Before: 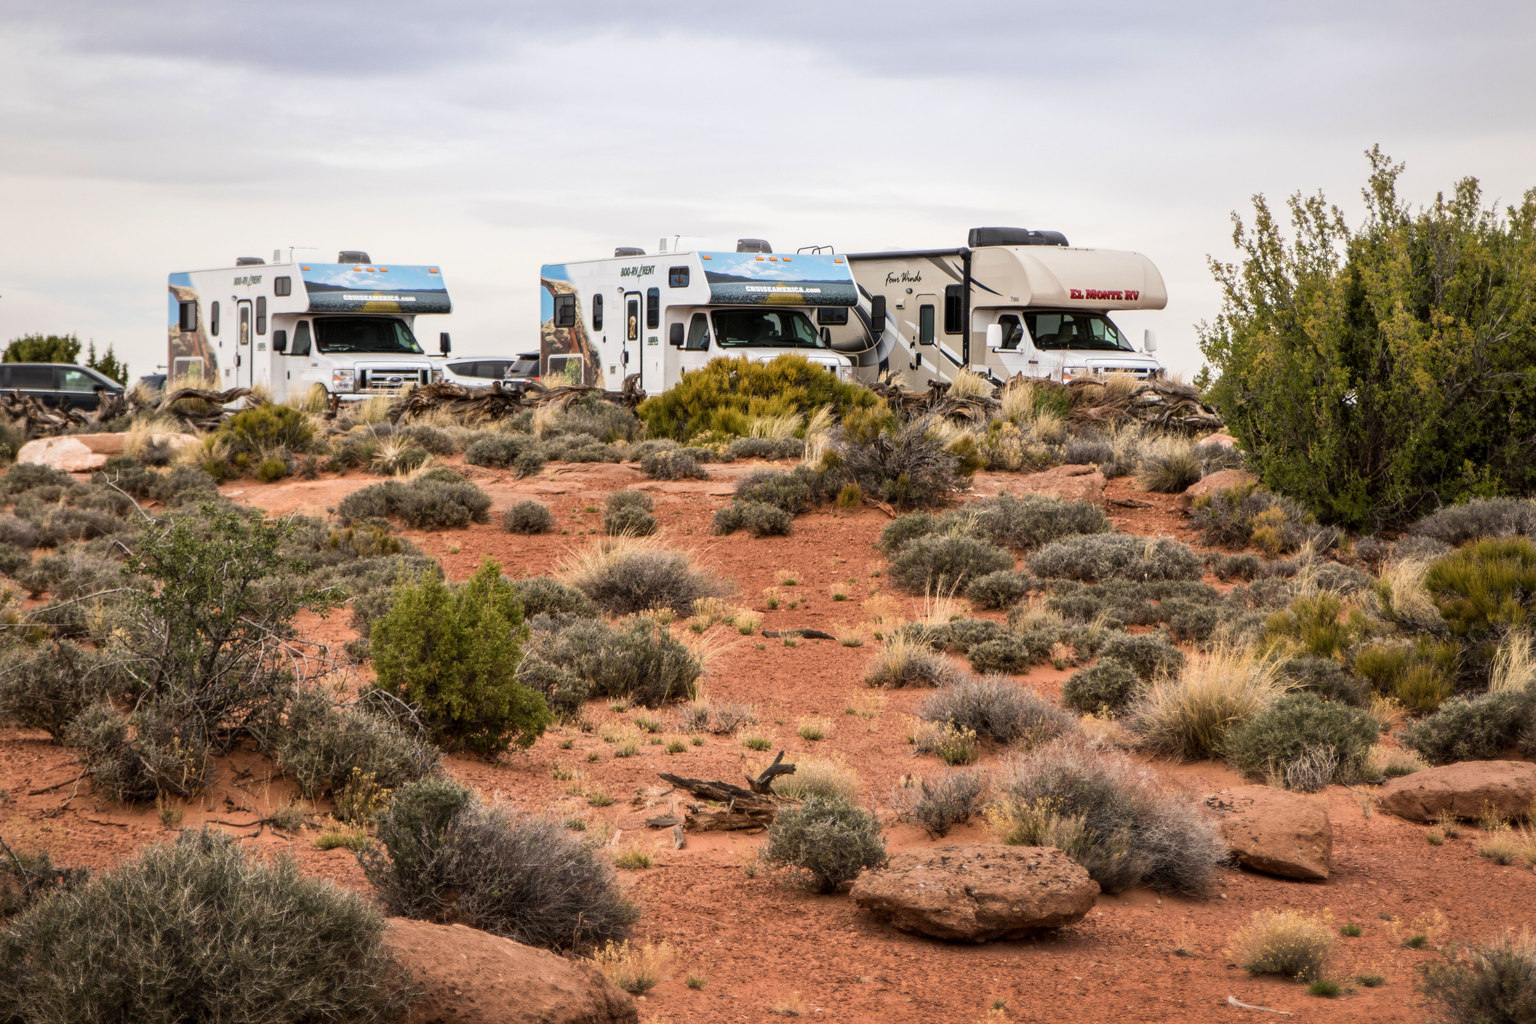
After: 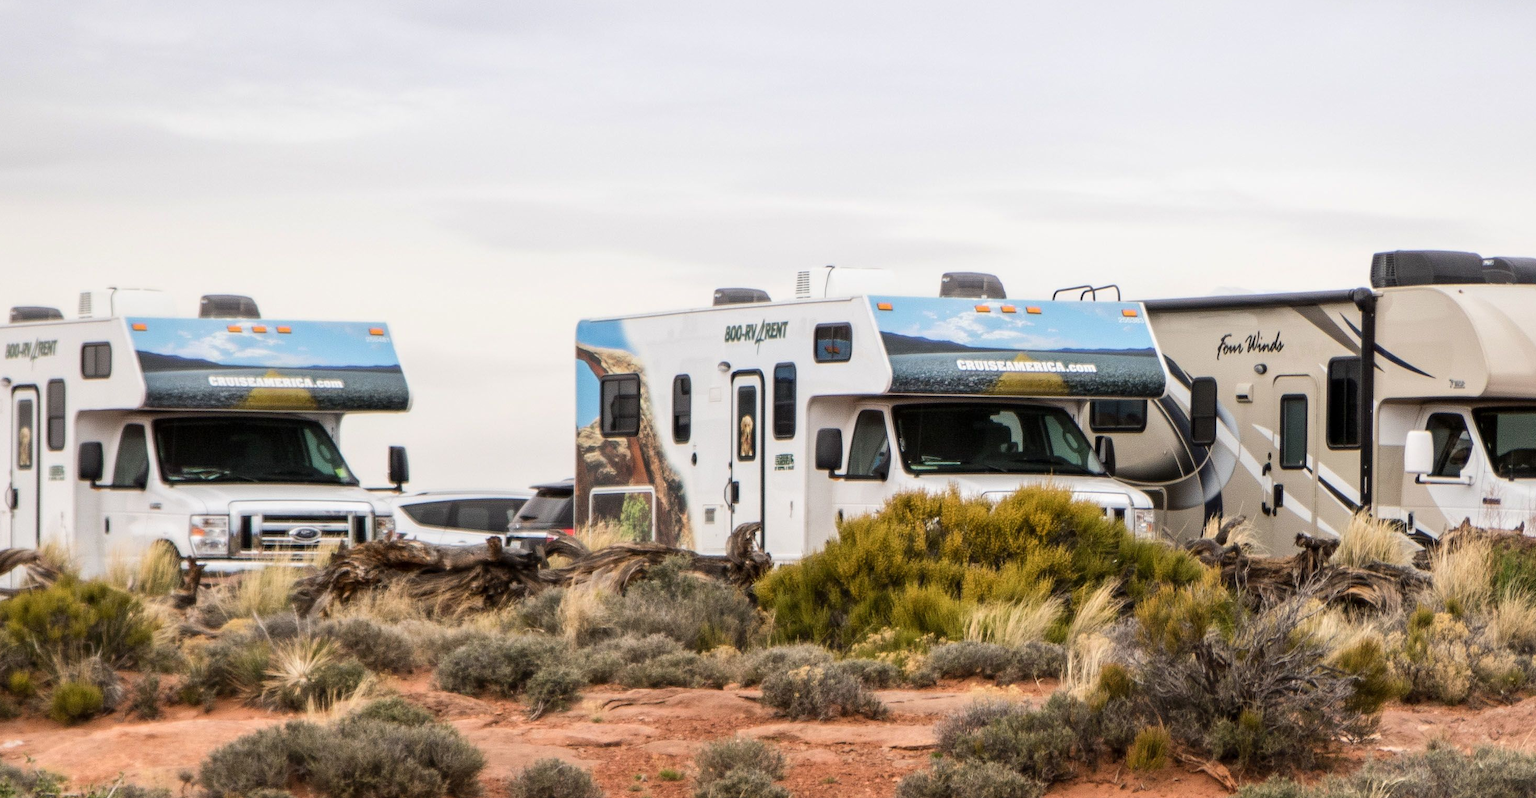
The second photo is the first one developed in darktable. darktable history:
crop: left 15.058%, top 9.068%, right 30.861%, bottom 48.98%
